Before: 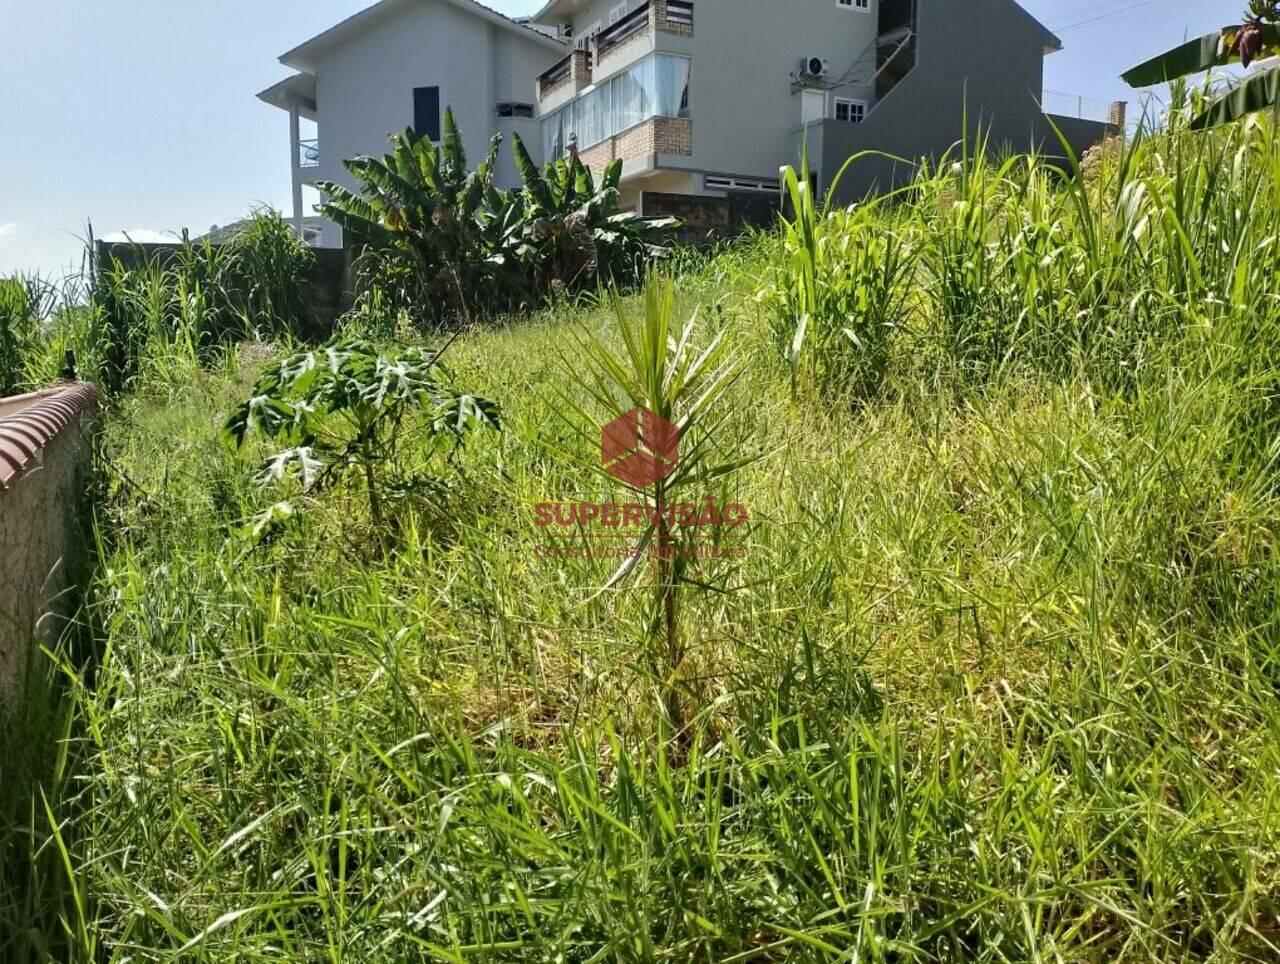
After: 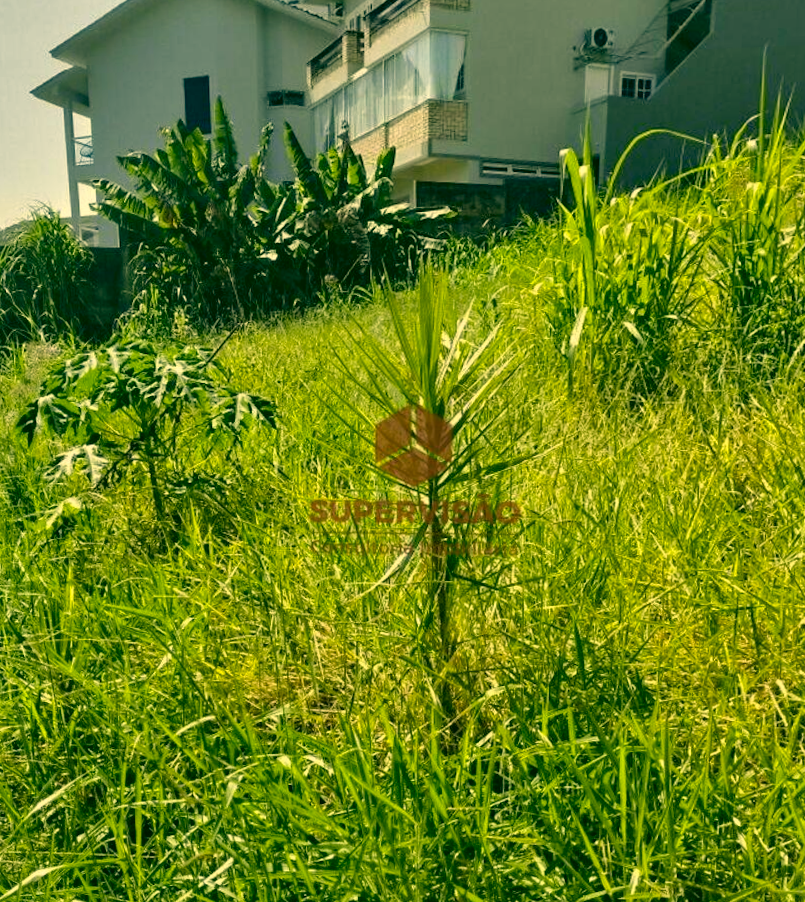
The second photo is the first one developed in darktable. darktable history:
crop and rotate: left 12.648%, right 20.685%
rotate and perspective: rotation 0.062°, lens shift (vertical) 0.115, lens shift (horizontal) -0.133, crop left 0.047, crop right 0.94, crop top 0.061, crop bottom 0.94
shadows and highlights: soften with gaussian
color correction: highlights a* 5.62, highlights b* 33.57, shadows a* -25.86, shadows b* 4.02
